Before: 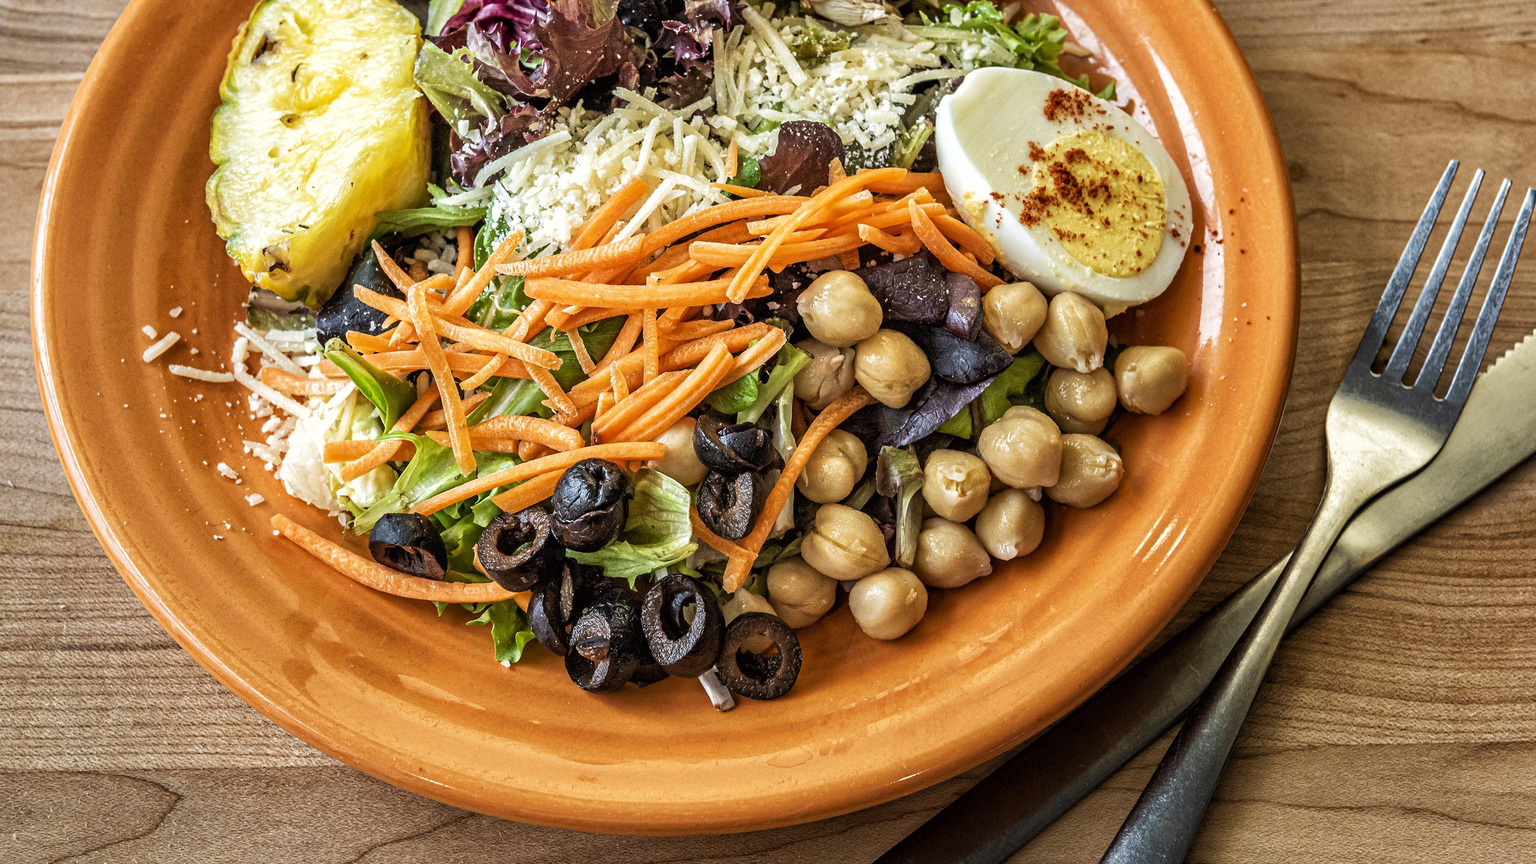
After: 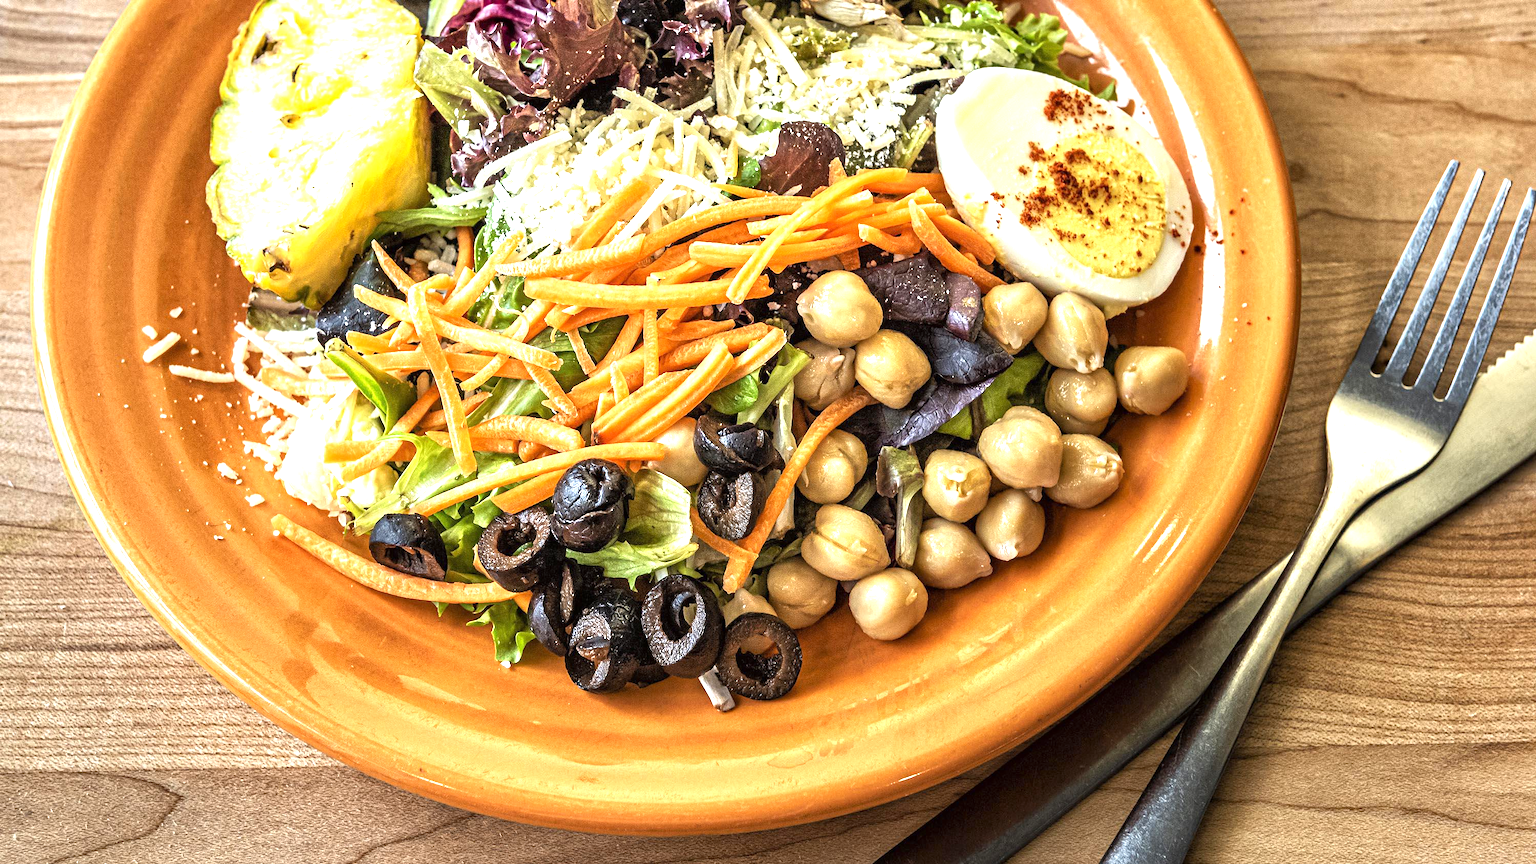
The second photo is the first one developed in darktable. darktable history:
exposure: exposure 0.924 EV, compensate highlight preservation false
